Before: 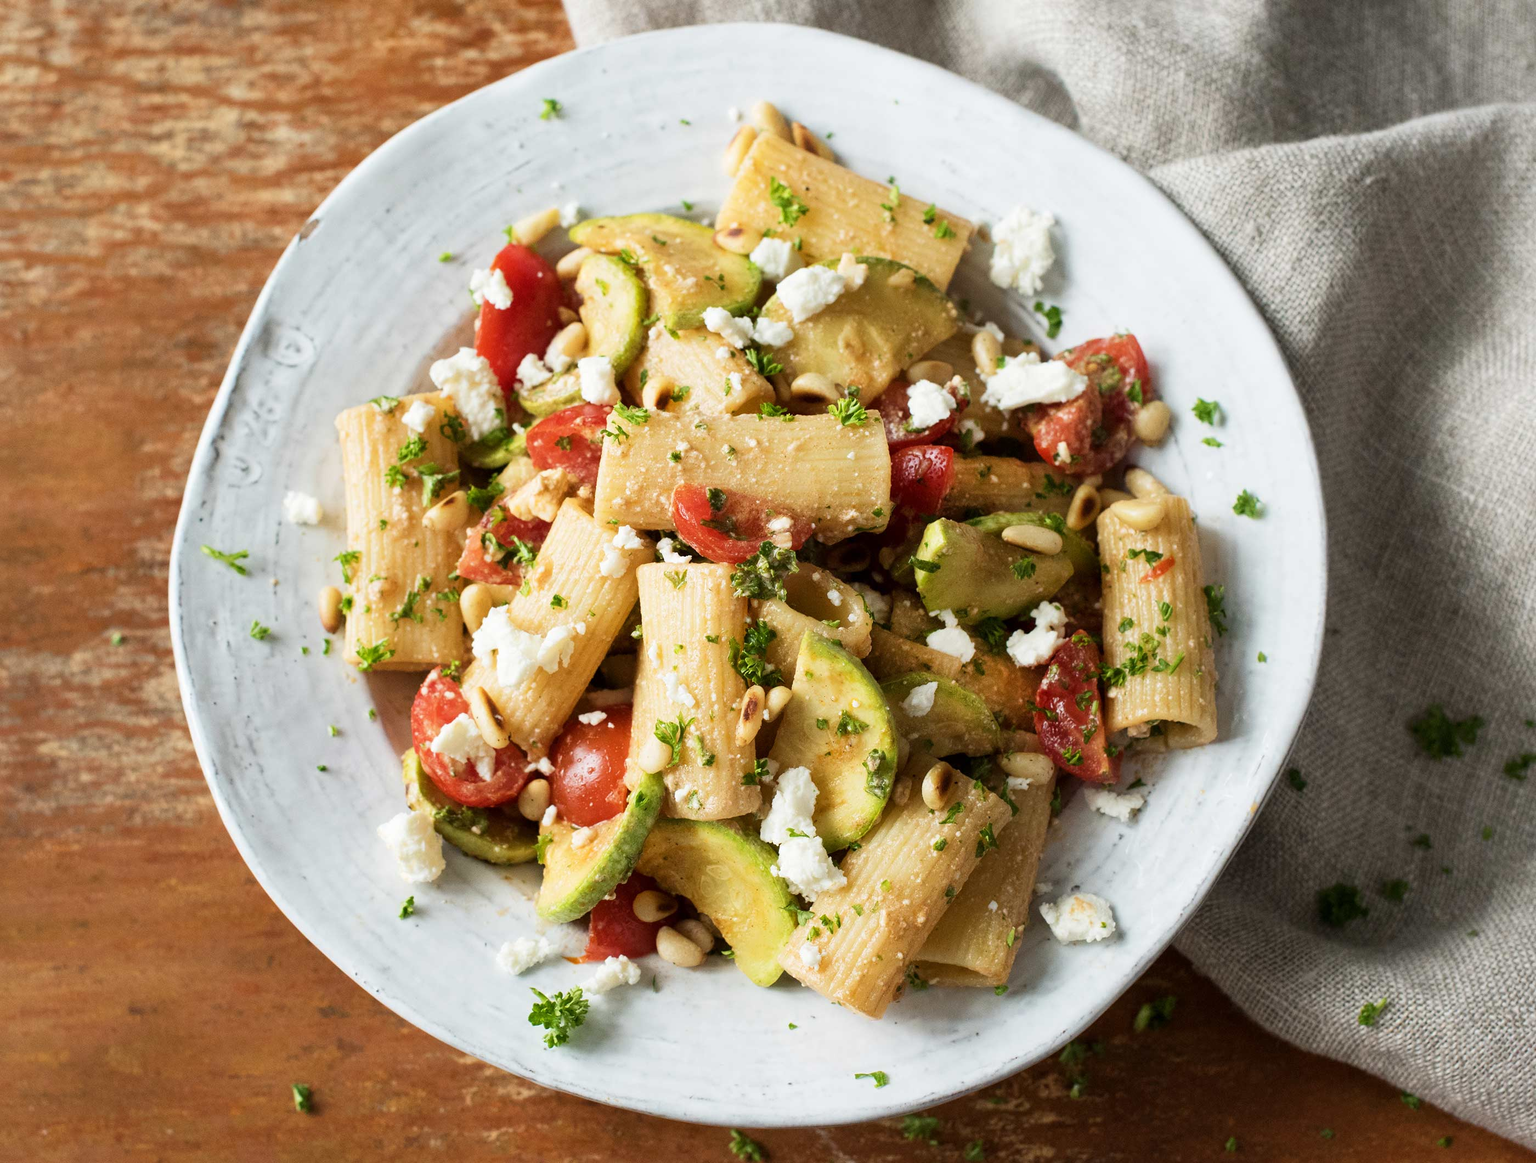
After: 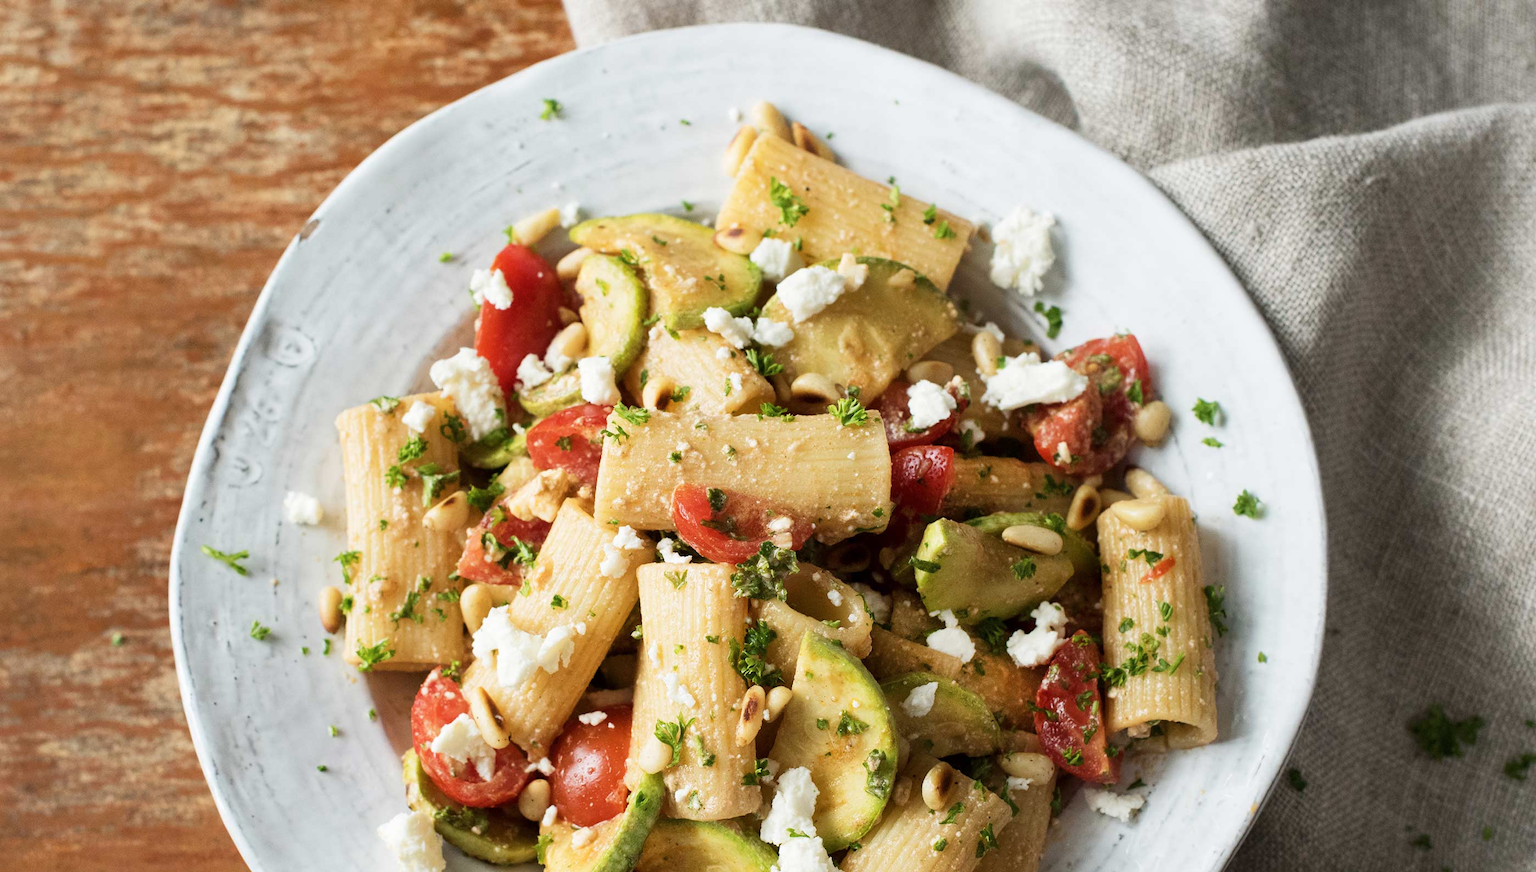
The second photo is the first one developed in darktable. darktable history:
color zones: curves: ch0 [(0.25, 0.5) (0.428, 0.473) (0.75, 0.5)]; ch1 [(0.243, 0.479) (0.398, 0.452) (0.75, 0.5)]
crop: bottom 24.988%
